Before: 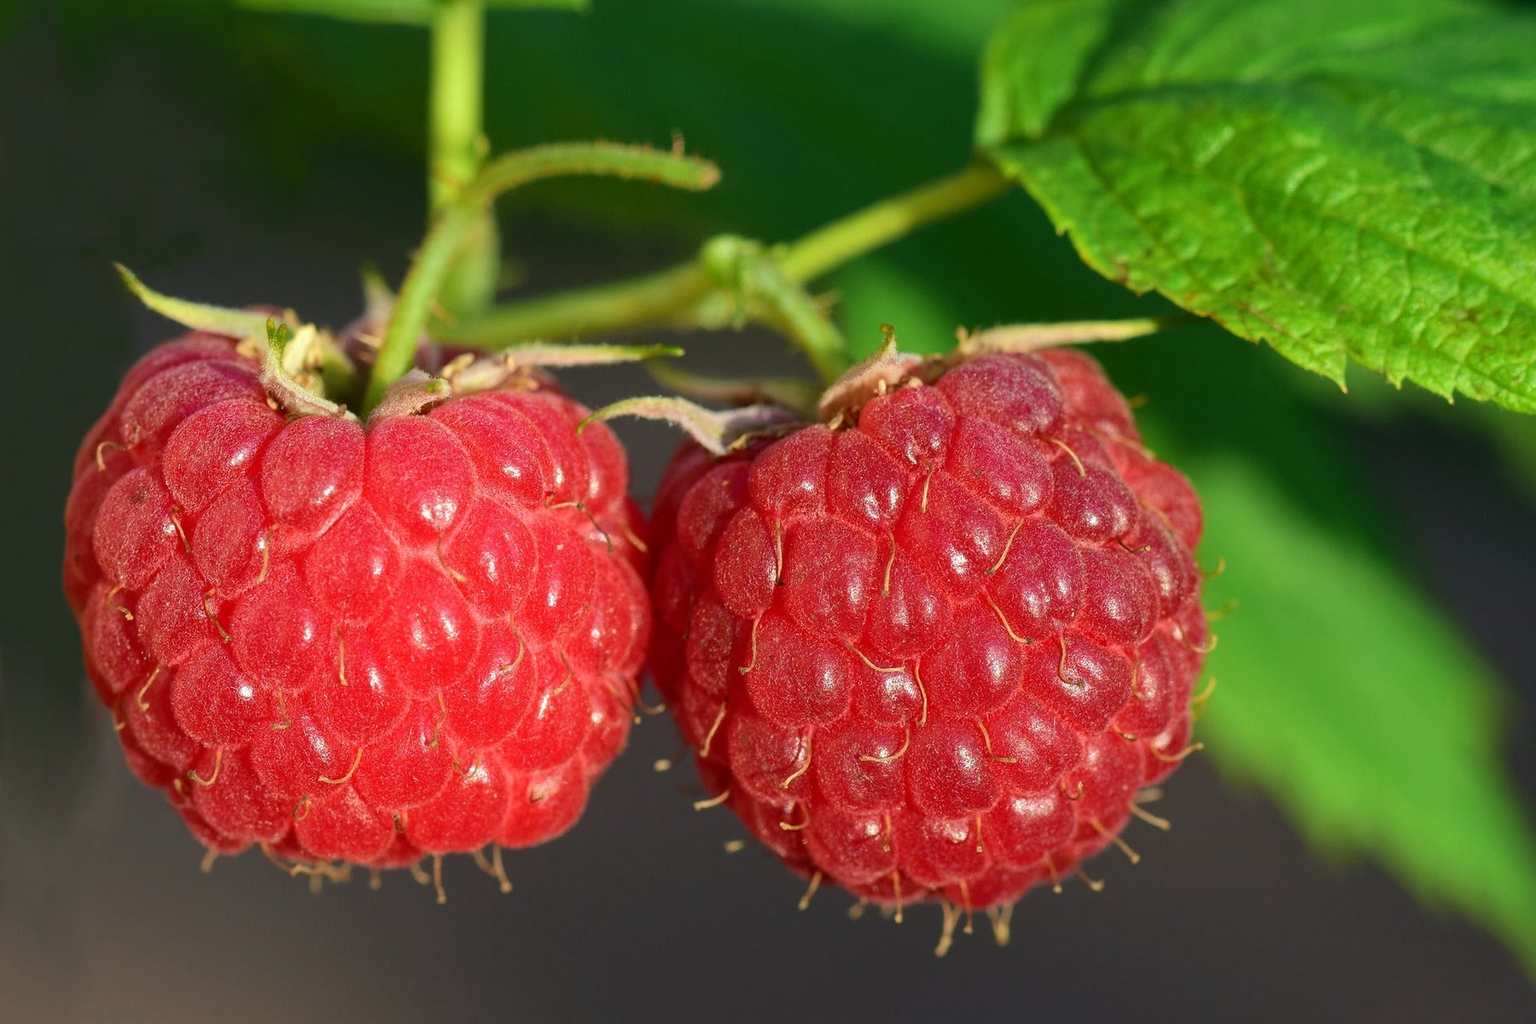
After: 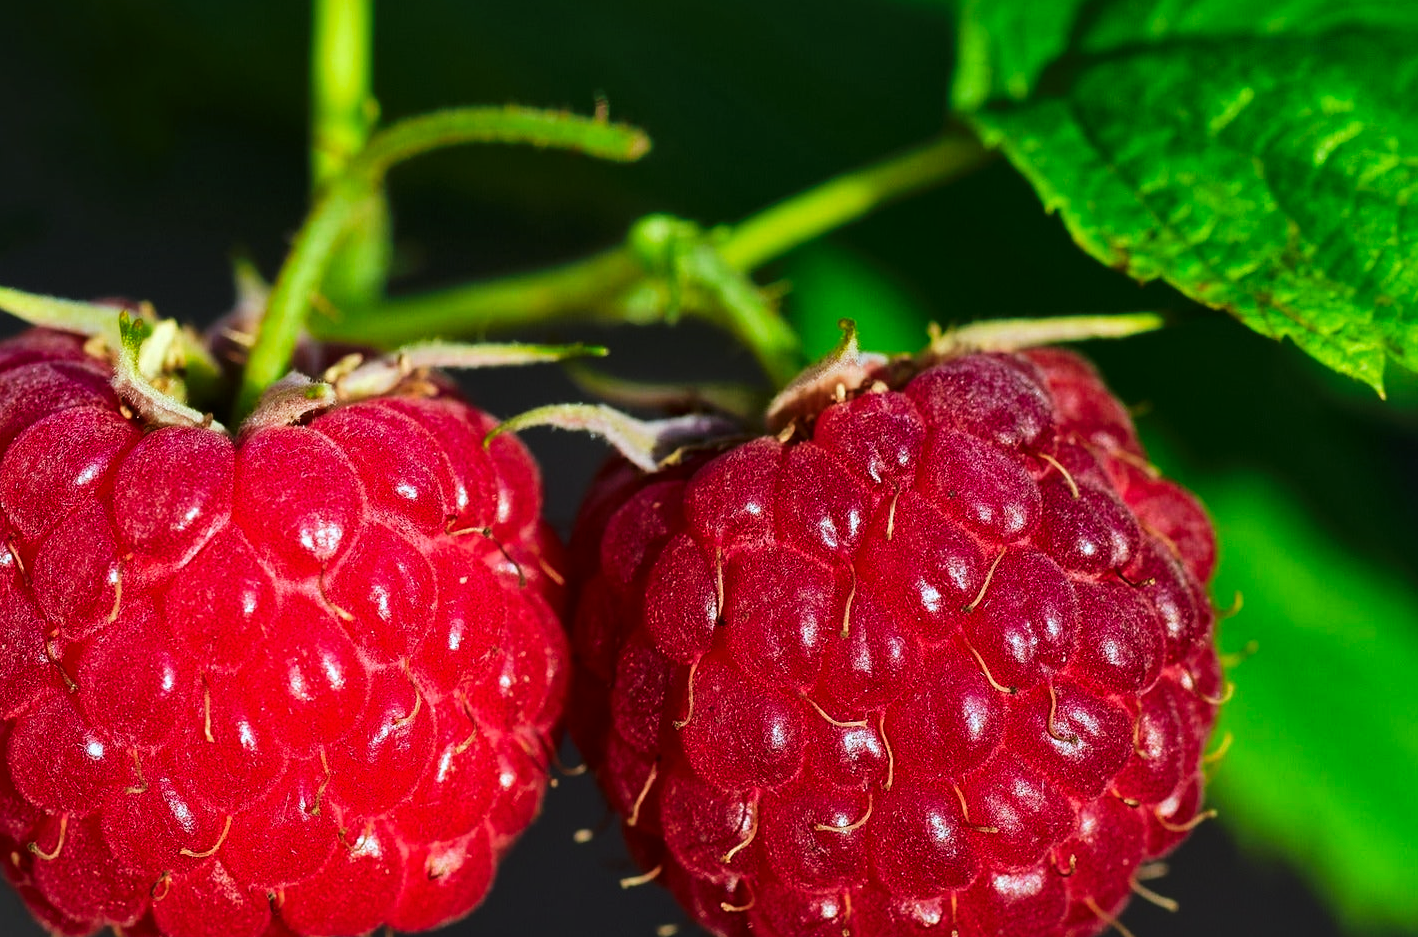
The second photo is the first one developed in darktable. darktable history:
local contrast: mode bilateral grid, contrast 20, coarseness 50, detail 132%, midtone range 0.2
tone curve: curves: ch0 [(0, 0) (0.003, 0) (0.011, 0) (0.025, 0) (0.044, 0.006) (0.069, 0.024) (0.1, 0.038) (0.136, 0.052) (0.177, 0.08) (0.224, 0.112) (0.277, 0.145) (0.335, 0.206) (0.399, 0.284) (0.468, 0.372) (0.543, 0.477) (0.623, 0.593) (0.709, 0.717) (0.801, 0.815) (0.898, 0.92) (1, 1)], preserve colors none
sharpen: radius 5.325, amount 0.312, threshold 26.433
crop and rotate: left 10.77%, top 5.1%, right 10.41%, bottom 16.76%
white balance: red 0.931, blue 1.11
